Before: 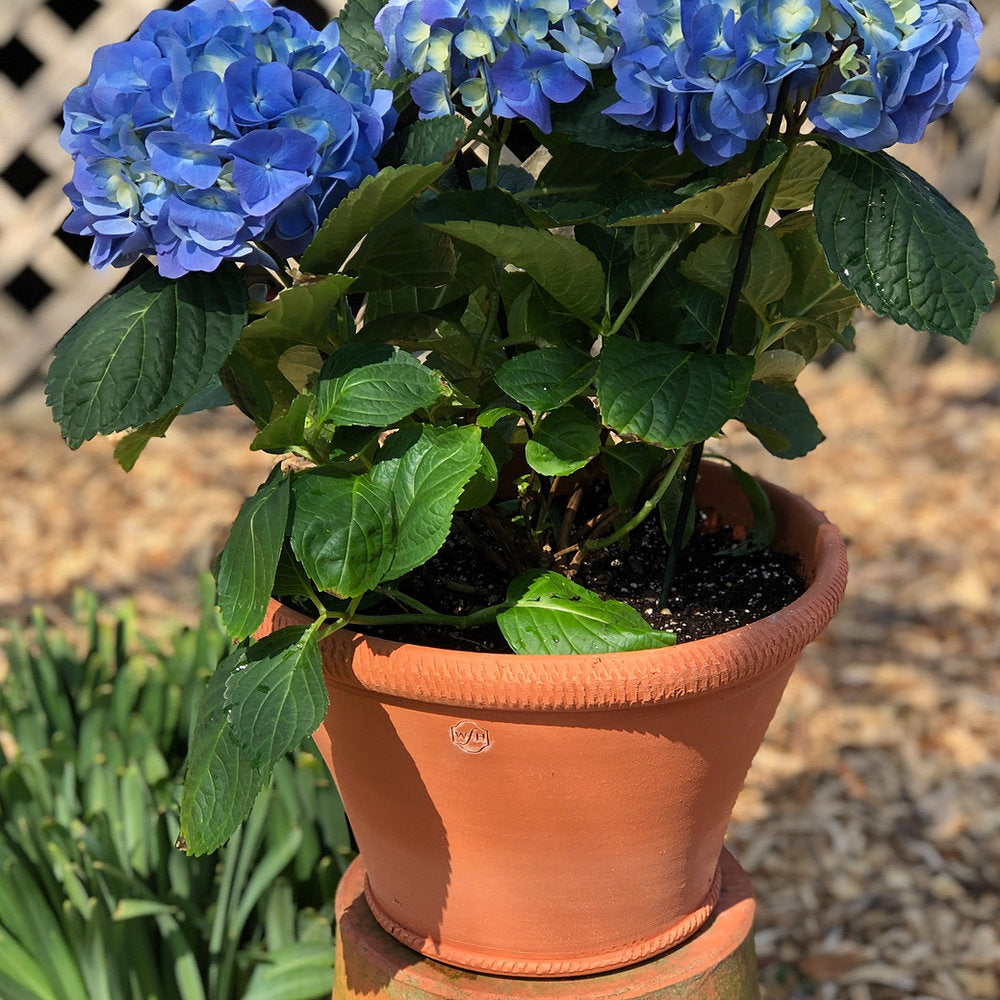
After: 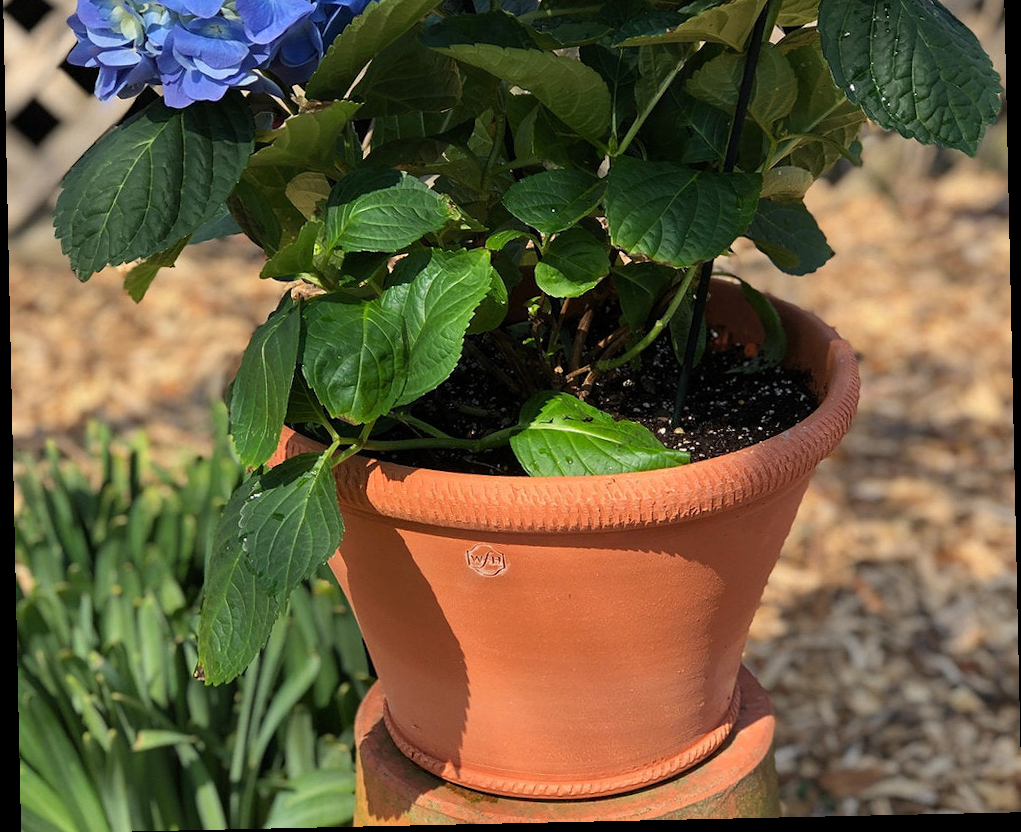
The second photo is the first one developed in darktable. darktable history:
crop and rotate: top 18.507%
rotate and perspective: rotation -1.24°, automatic cropping off
